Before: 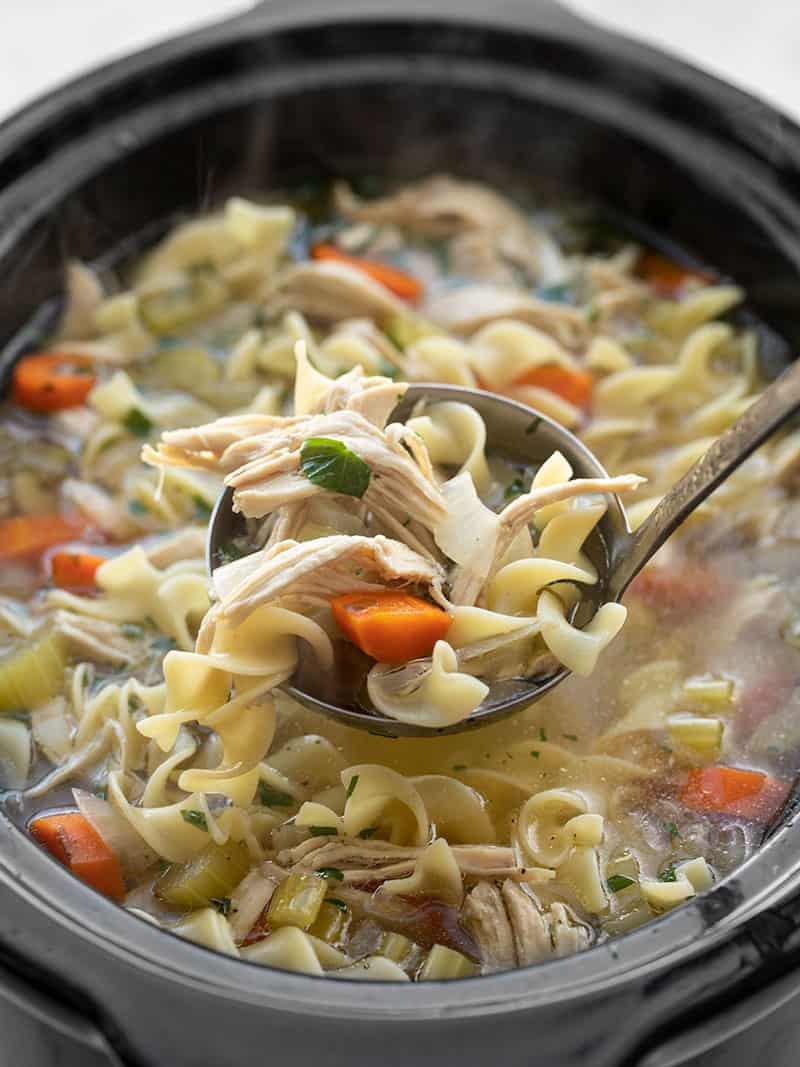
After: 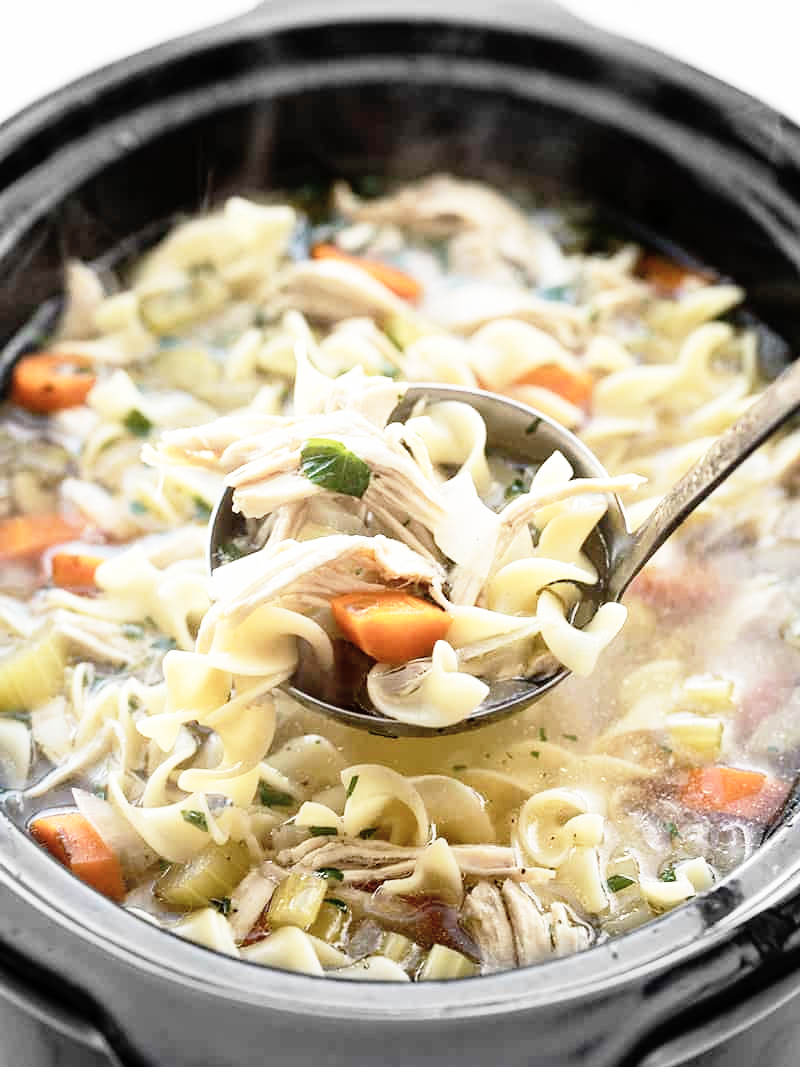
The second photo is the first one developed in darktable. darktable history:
contrast brightness saturation: contrast 0.098, saturation -0.293
base curve: curves: ch0 [(0, 0) (0.012, 0.01) (0.073, 0.168) (0.31, 0.711) (0.645, 0.957) (1, 1)], preserve colors none
